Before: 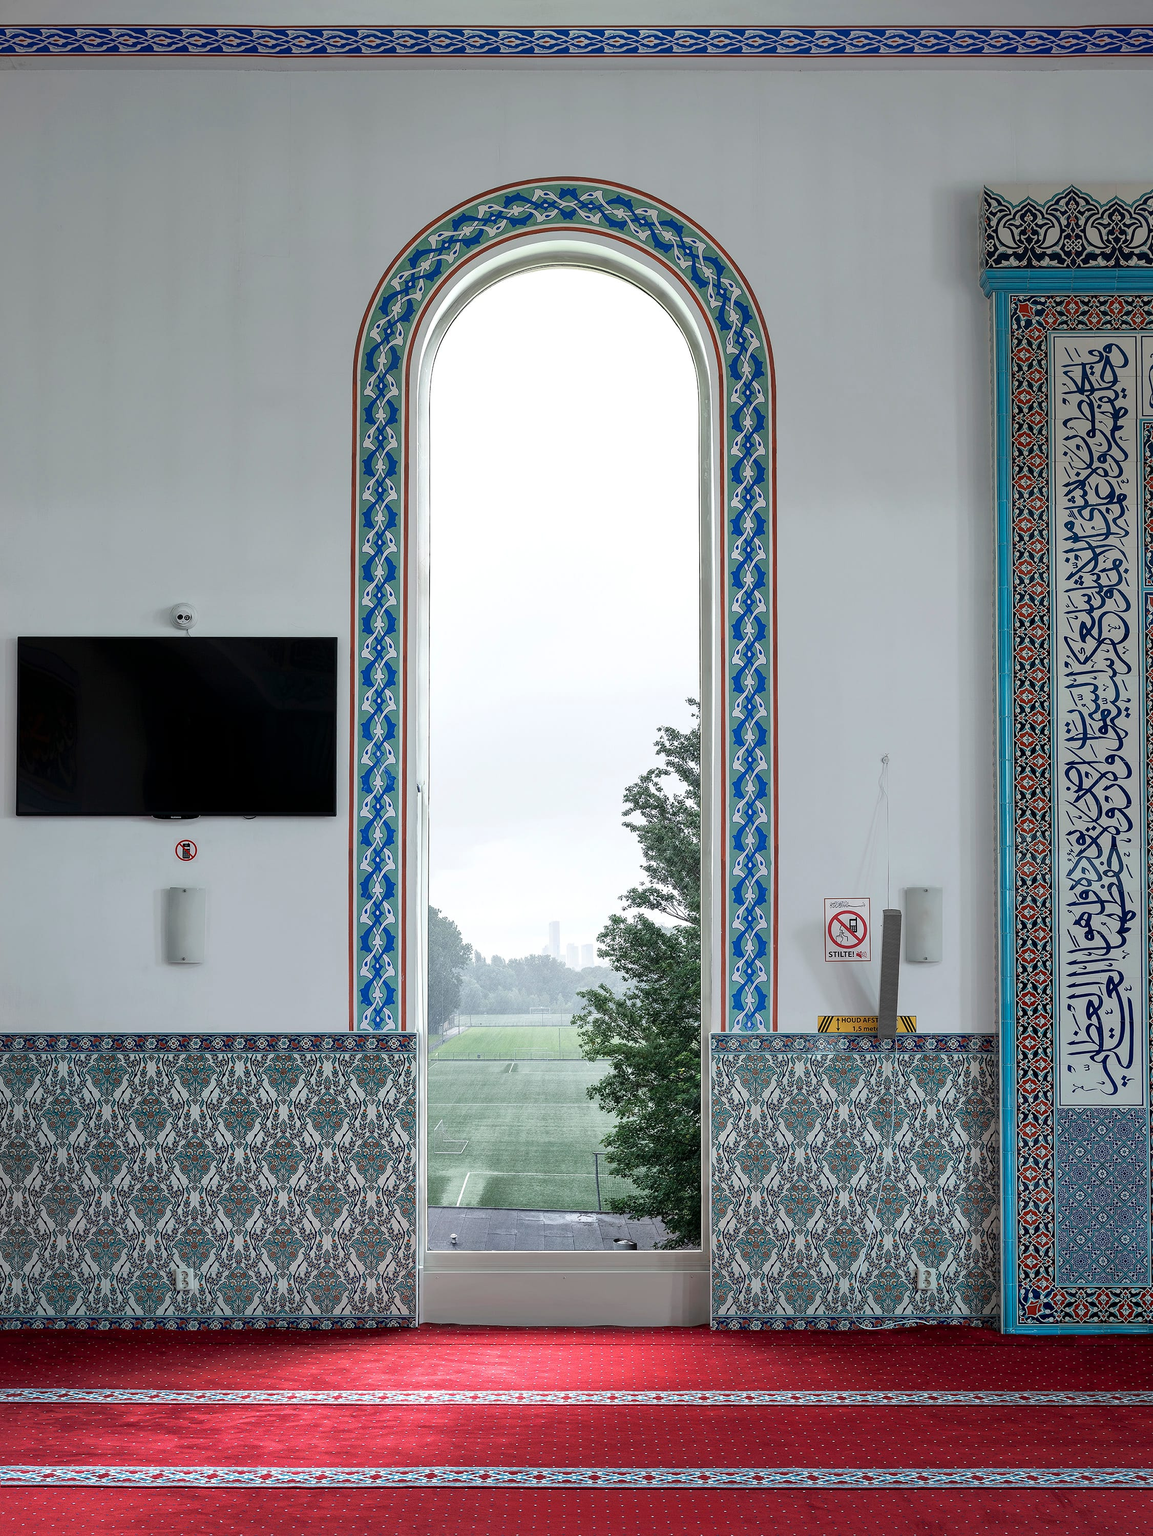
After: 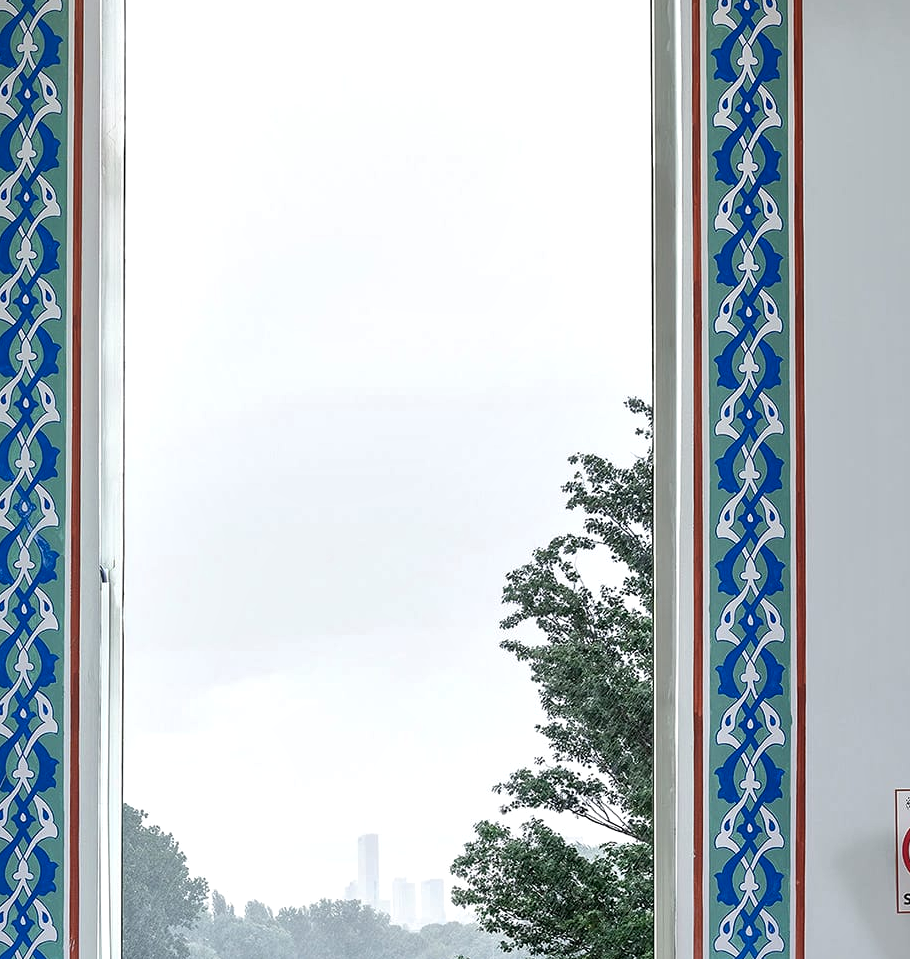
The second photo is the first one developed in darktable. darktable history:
crop: left 31.751%, top 32.172%, right 27.8%, bottom 35.83%
local contrast: mode bilateral grid, contrast 25, coarseness 60, detail 151%, midtone range 0.2
